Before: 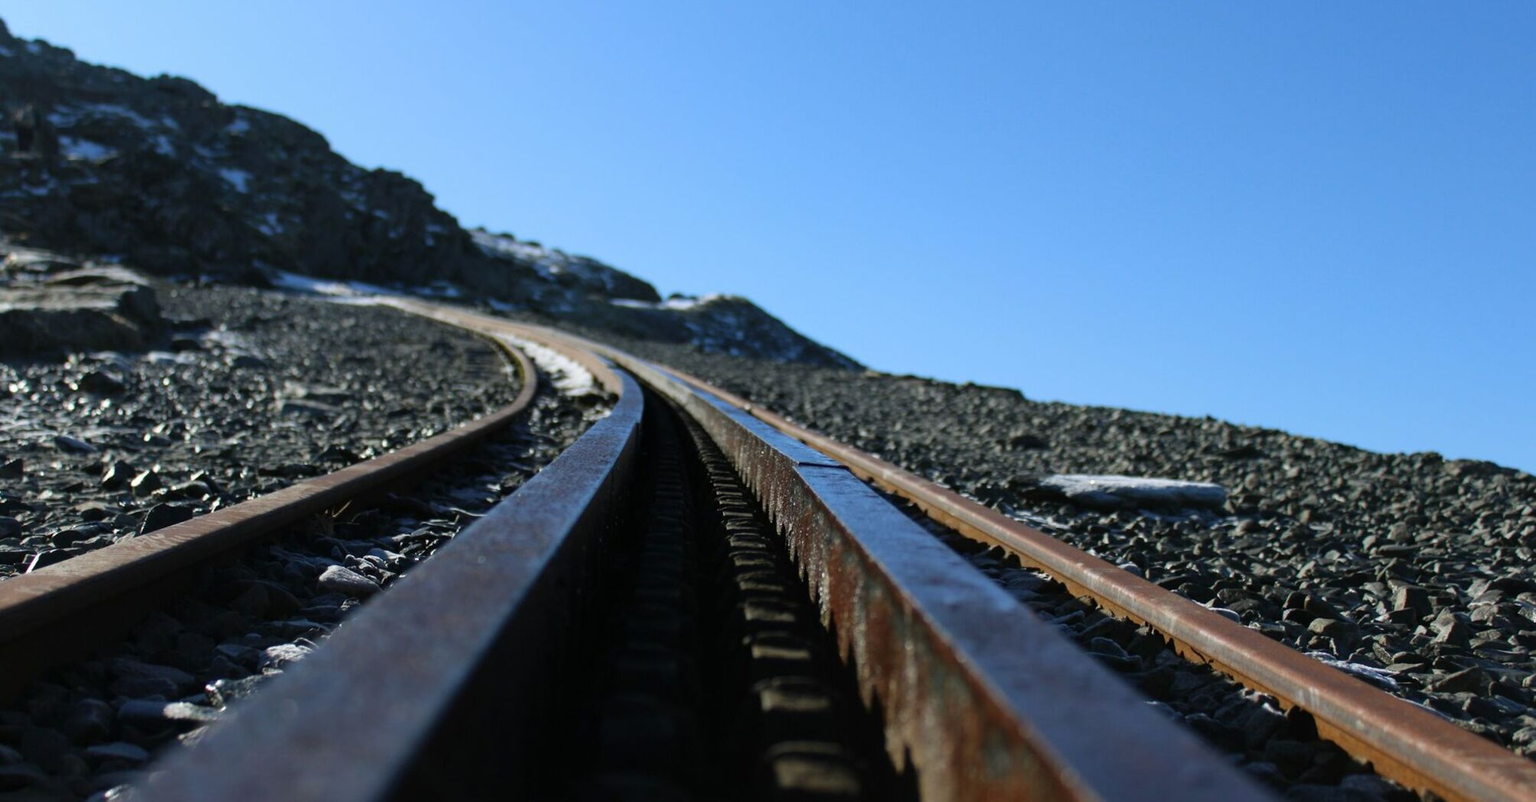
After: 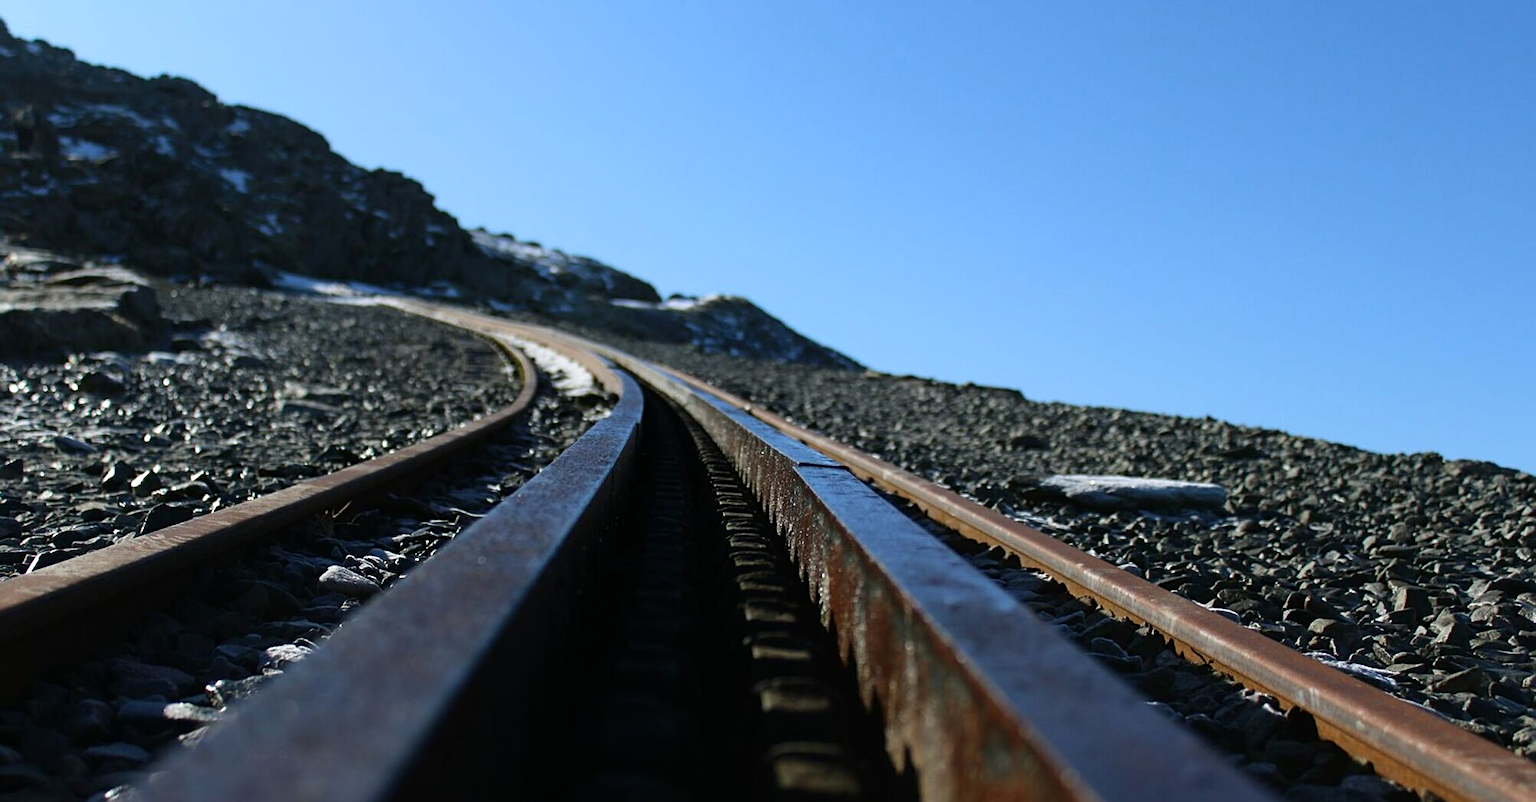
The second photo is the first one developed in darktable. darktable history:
sharpen: on, module defaults
shadows and highlights: shadows -30, highlights 30
